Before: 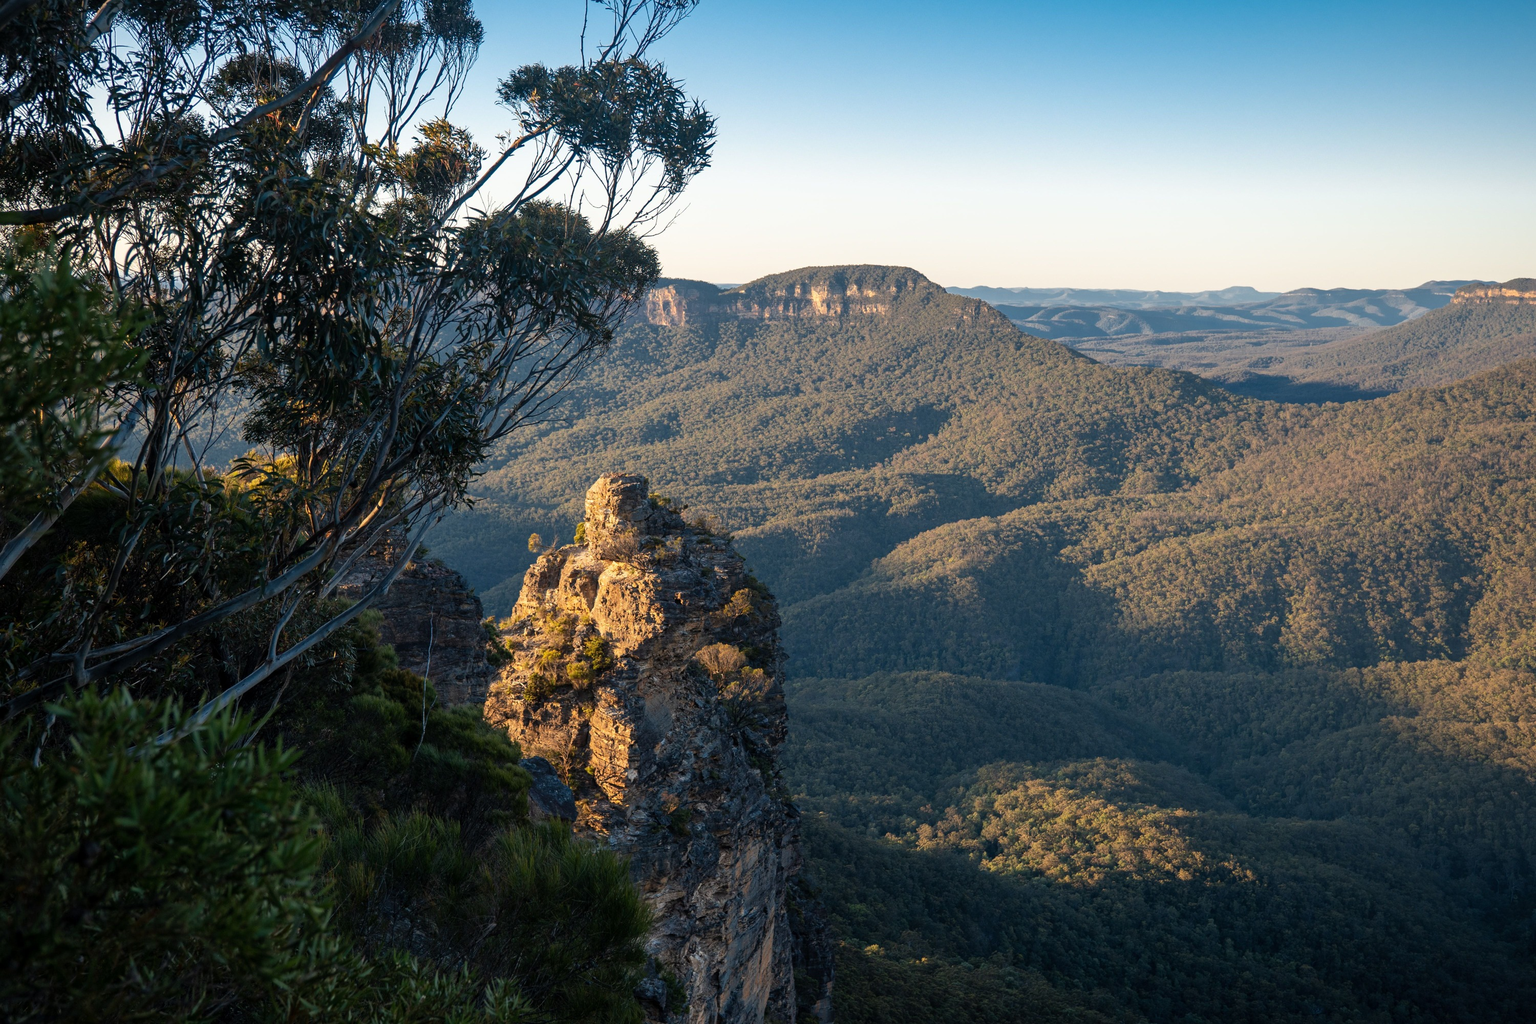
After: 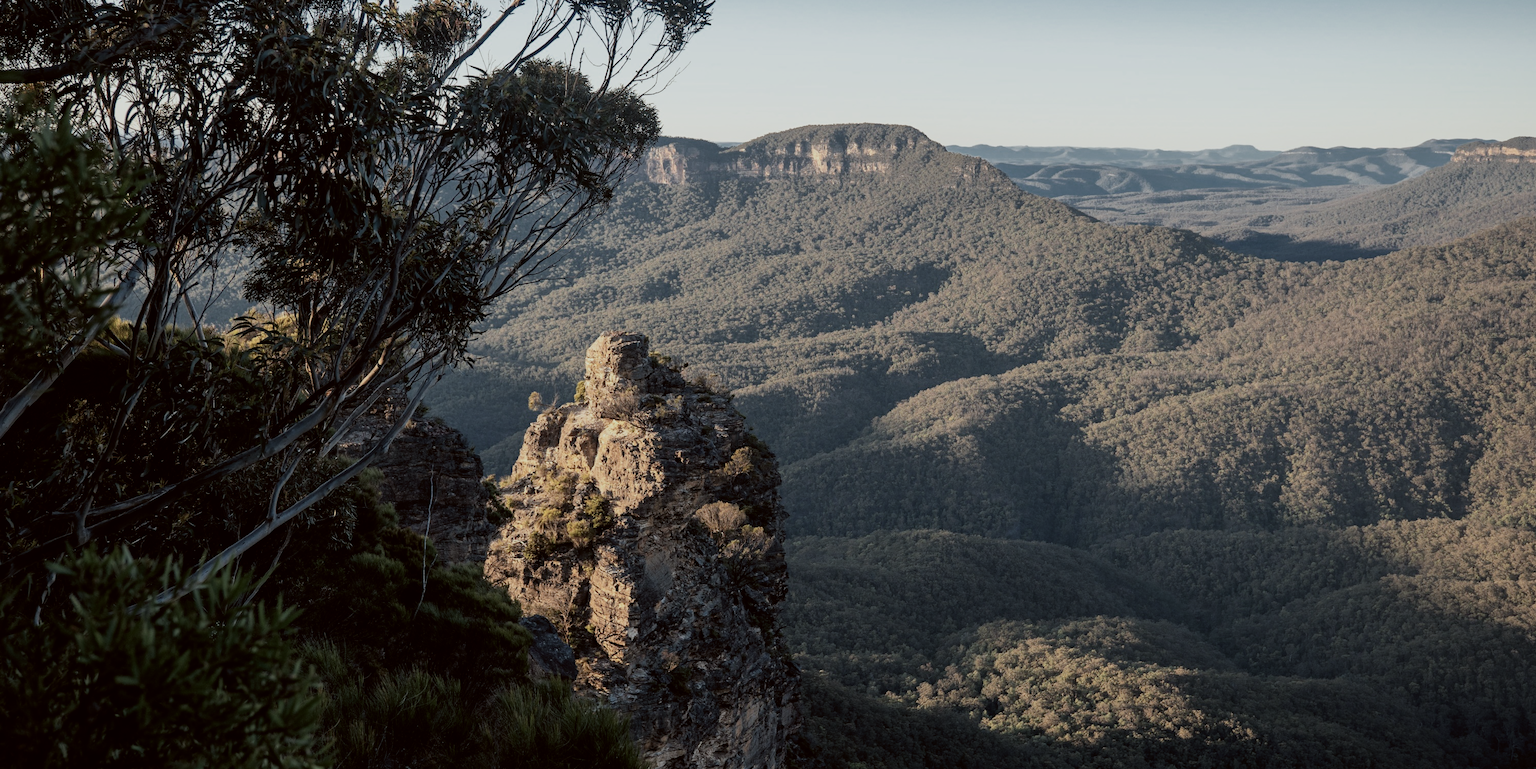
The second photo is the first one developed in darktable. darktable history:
color zones: curves: ch0 [(0.25, 0.5) (0.636, 0.25) (0.75, 0.5)]
contrast brightness saturation: contrast 0.104, saturation -0.372
color correction: highlights a* -2.92, highlights b* -2.39, shadows a* 2.53, shadows b* 2.93
crop: top 13.863%, bottom 10.994%
filmic rgb: black relative exposure -7.97 EV, white relative exposure 4.04 EV, hardness 4.11, contrast 0.933
